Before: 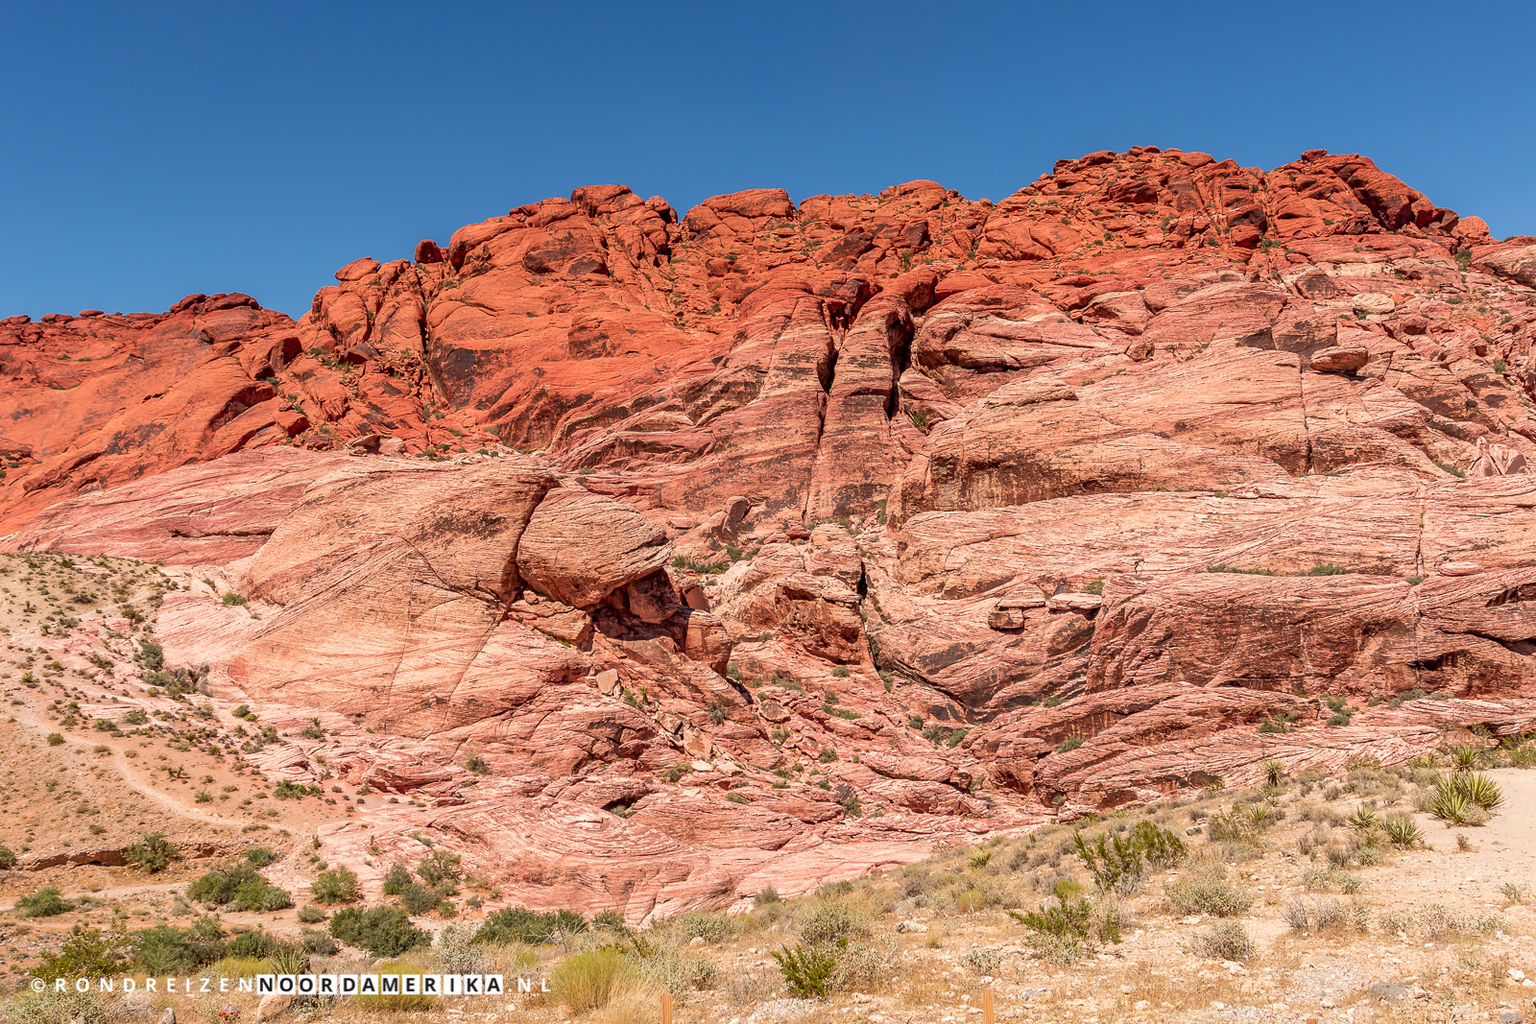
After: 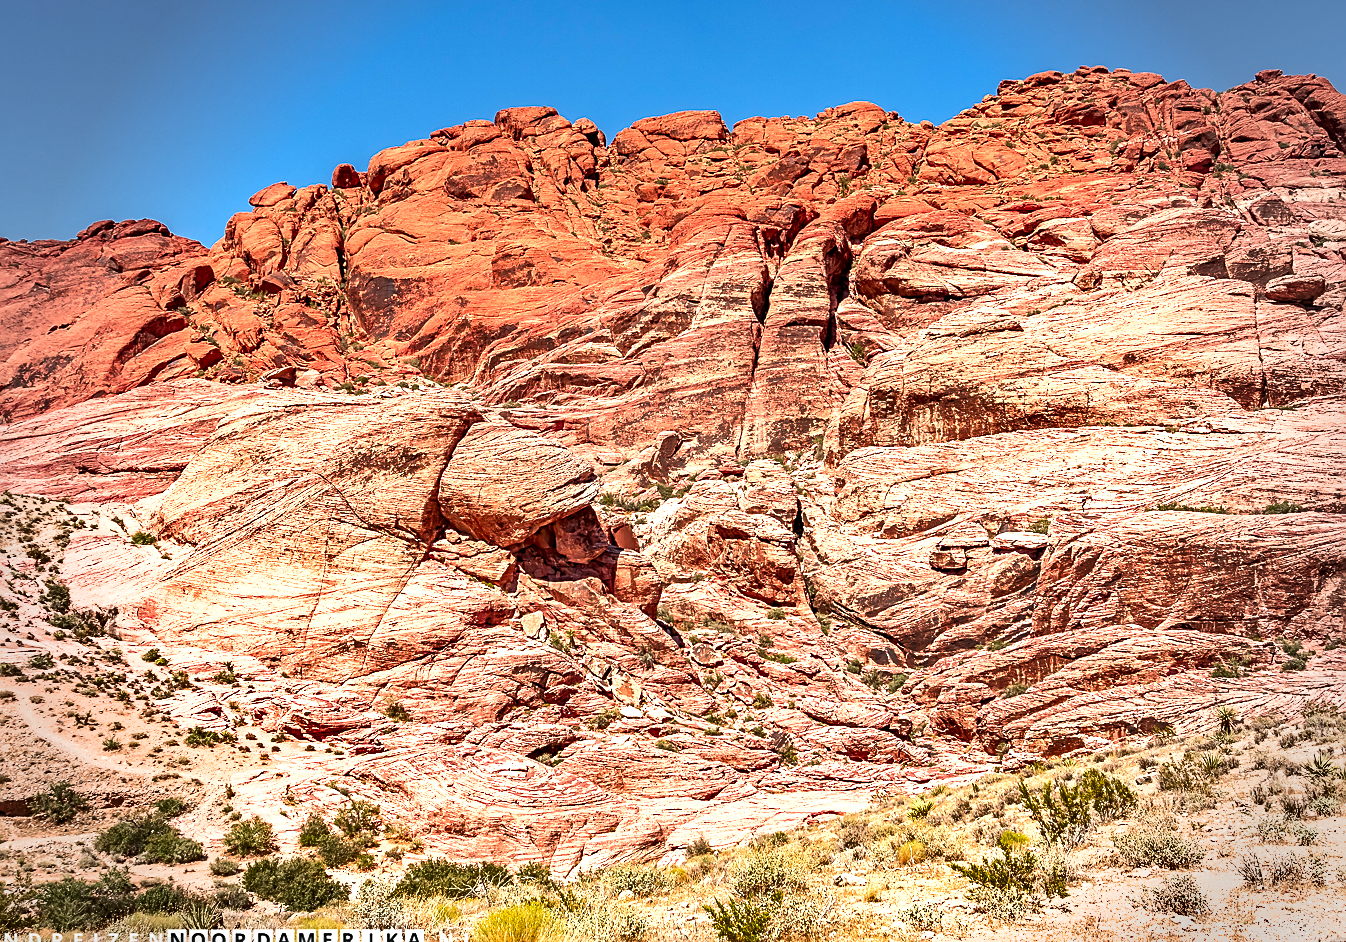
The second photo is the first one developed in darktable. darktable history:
tone equalizer: -8 EV -1.07 EV, -7 EV -1.03 EV, -6 EV -0.855 EV, -5 EV -0.607 EV, -3 EV 0.555 EV, -2 EV 0.892 EV, -1 EV 1 EV, +0 EV 1.06 EV, smoothing diameter 24.78%, edges refinement/feathering 12.29, preserve details guided filter
crop: left 6.3%, top 8.115%, right 9.529%, bottom 3.594%
color balance rgb: perceptual saturation grading › global saturation 0.938%
shadows and highlights: soften with gaussian
sharpen: on, module defaults
vignetting: fall-off start 75.75%, fall-off radius 26.83%, brightness -0.401, saturation -0.306, width/height ratio 0.978
haze removal: compatibility mode true, adaptive false
